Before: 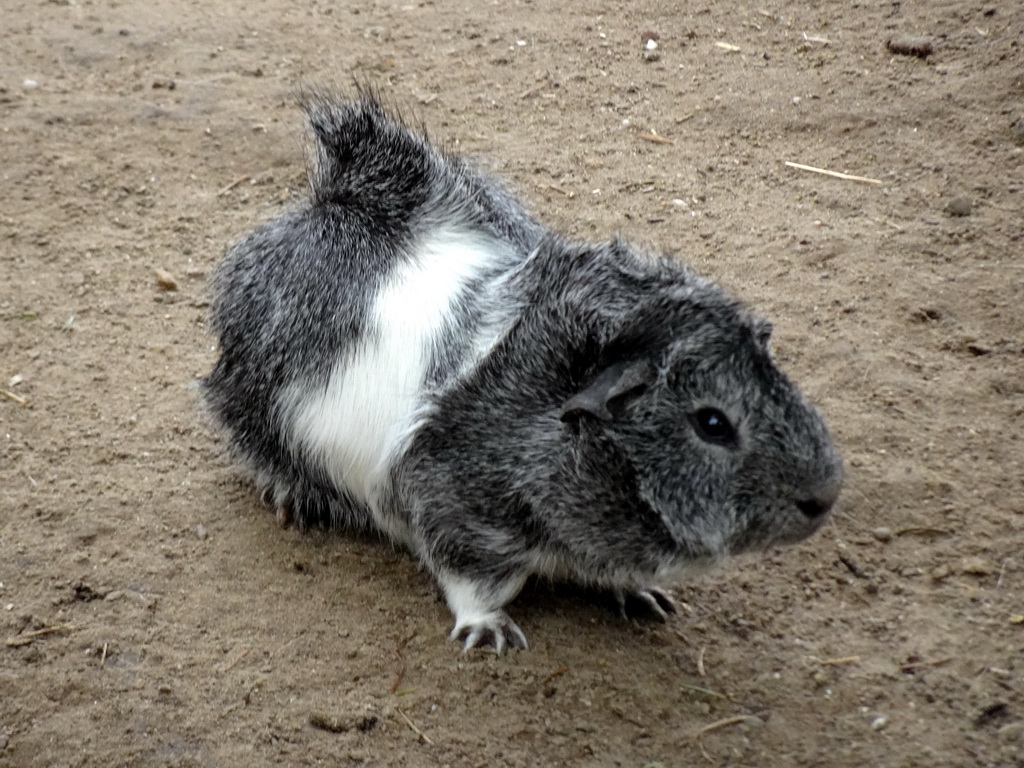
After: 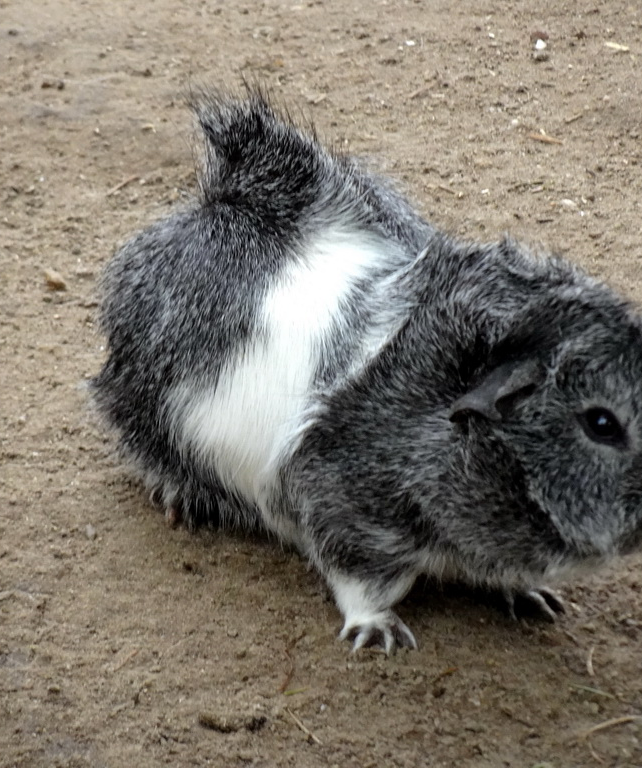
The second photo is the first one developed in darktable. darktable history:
crop: left 10.863%, right 26.42%
